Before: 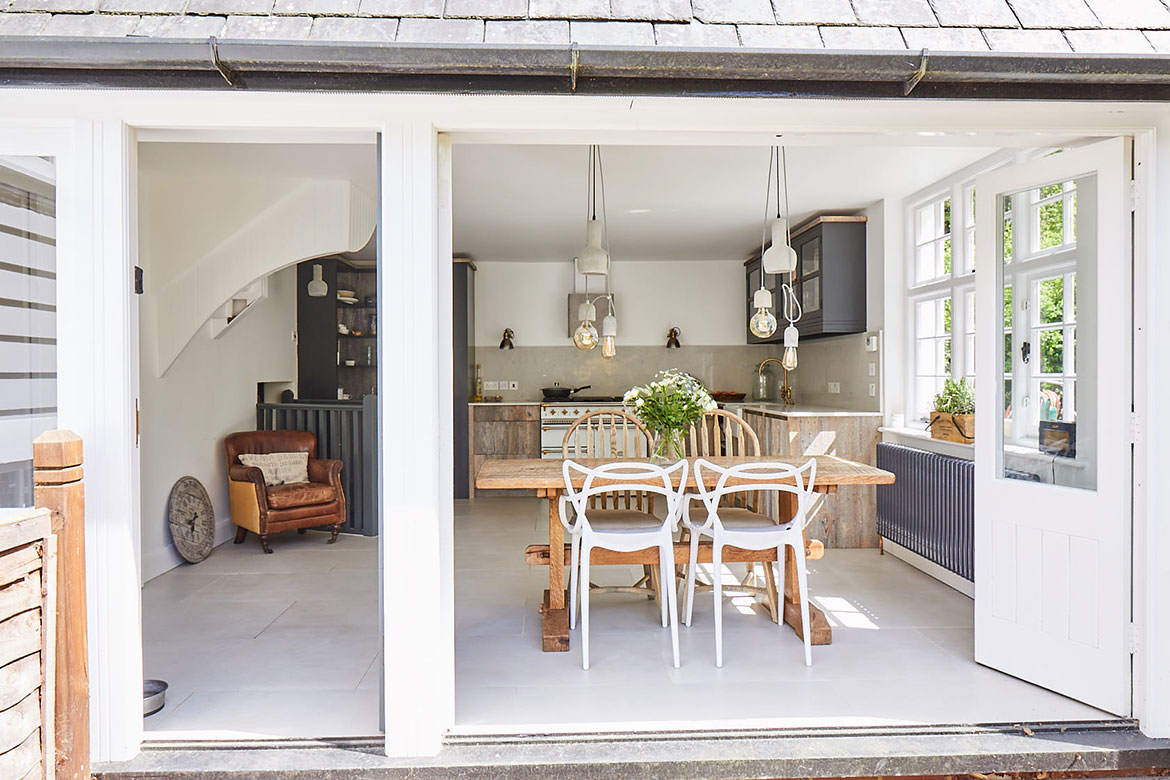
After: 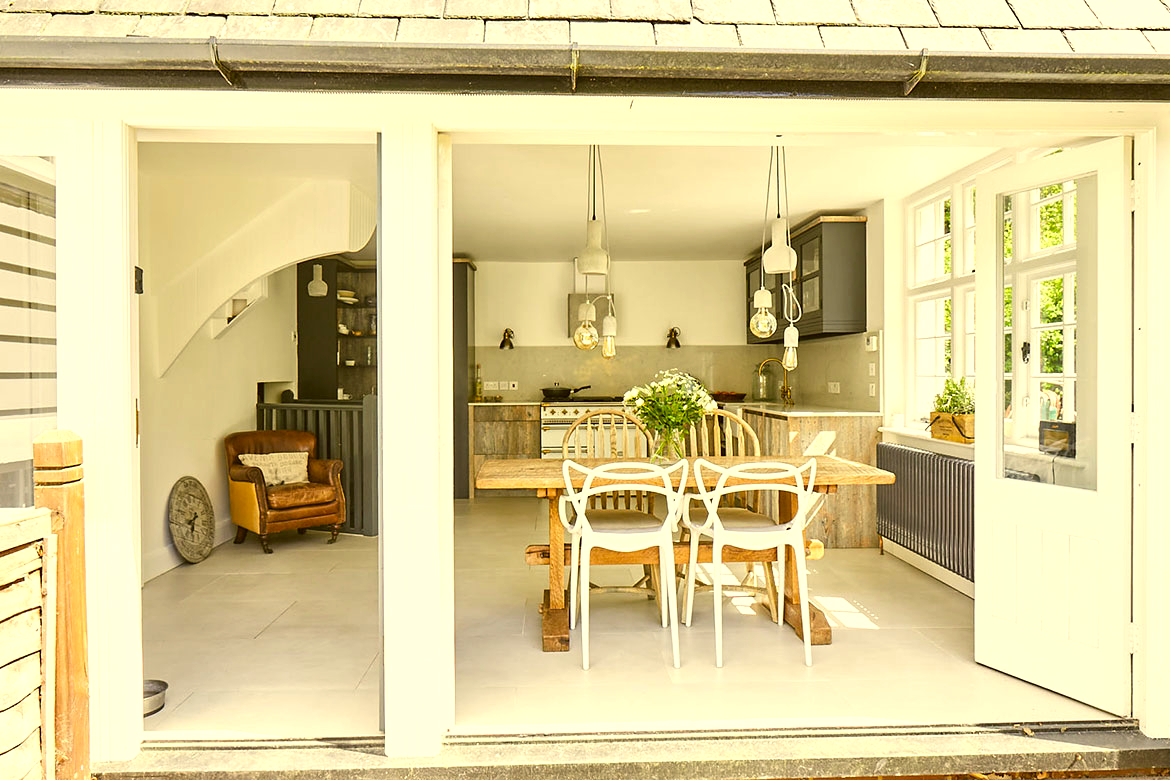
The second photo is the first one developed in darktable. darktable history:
color correction: highlights a* 0.097, highlights b* 29, shadows a* -0.324, shadows b* 21
tone equalizer: -8 EV -0.395 EV, -7 EV -0.358 EV, -6 EV -0.345 EV, -5 EV -0.185 EV, -3 EV 0.203 EV, -2 EV 0.343 EV, -1 EV 0.393 EV, +0 EV 0.401 EV
